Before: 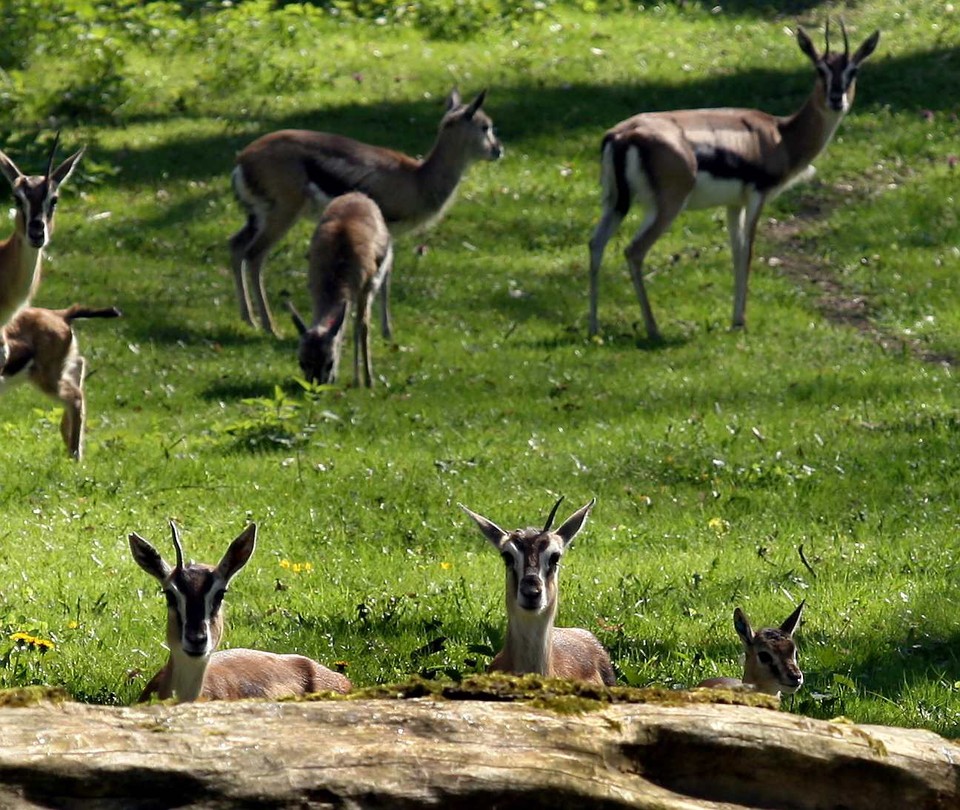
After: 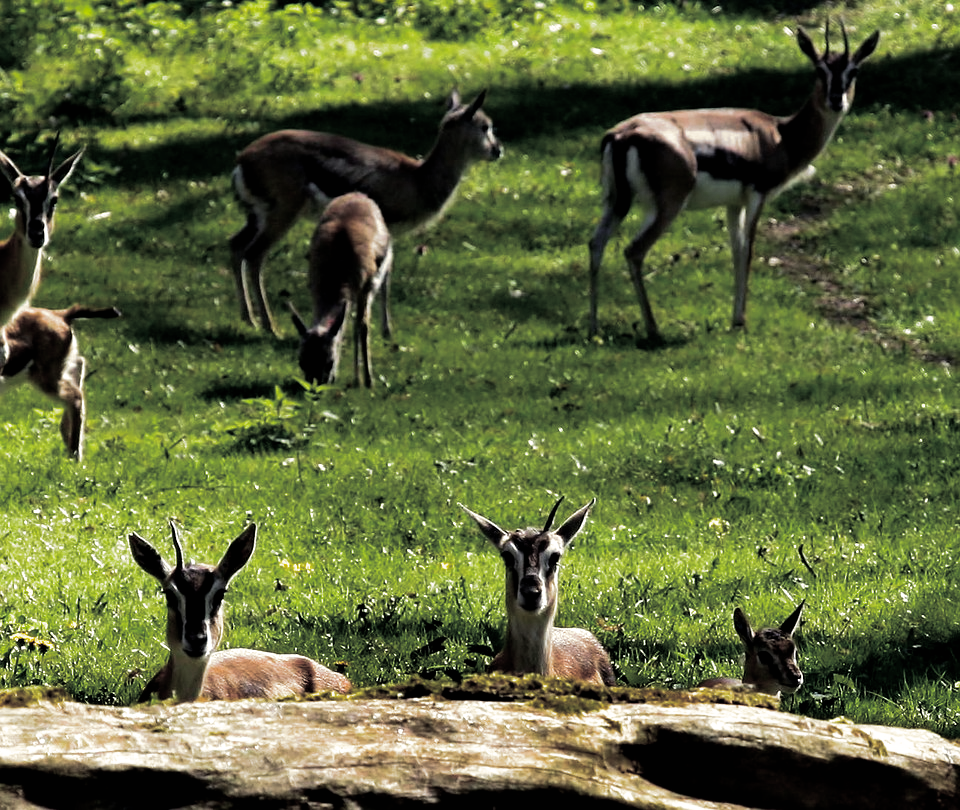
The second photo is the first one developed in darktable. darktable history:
filmic rgb: black relative exposure -8.2 EV, white relative exposure 2.2 EV, threshold 3 EV, hardness 7.11, latitude 75%, contrast 1.325, highlights saturation mix -2%, shadows ↔ highlights balance 30%, preserve chrominance no, color science v5 (2021), contrast in shadows safe, contrast in highlights safe, enable highlight reconstruction true
color balance rgb: perceptual saturation grading › global saturation 35%, perceptual saturation grading › highlights -30%, perceptual saturation grading › shadows 35%, perceptual brilliance grading › global brilliance 3%, perceptual brilliance grading › highlights -3%, perceptual brilliance grading › shadows 3%
split-toning: shadows › hue 43.2°, shadows › saturation 0, highlights › hue 50.4°, highlights › saturation 1
